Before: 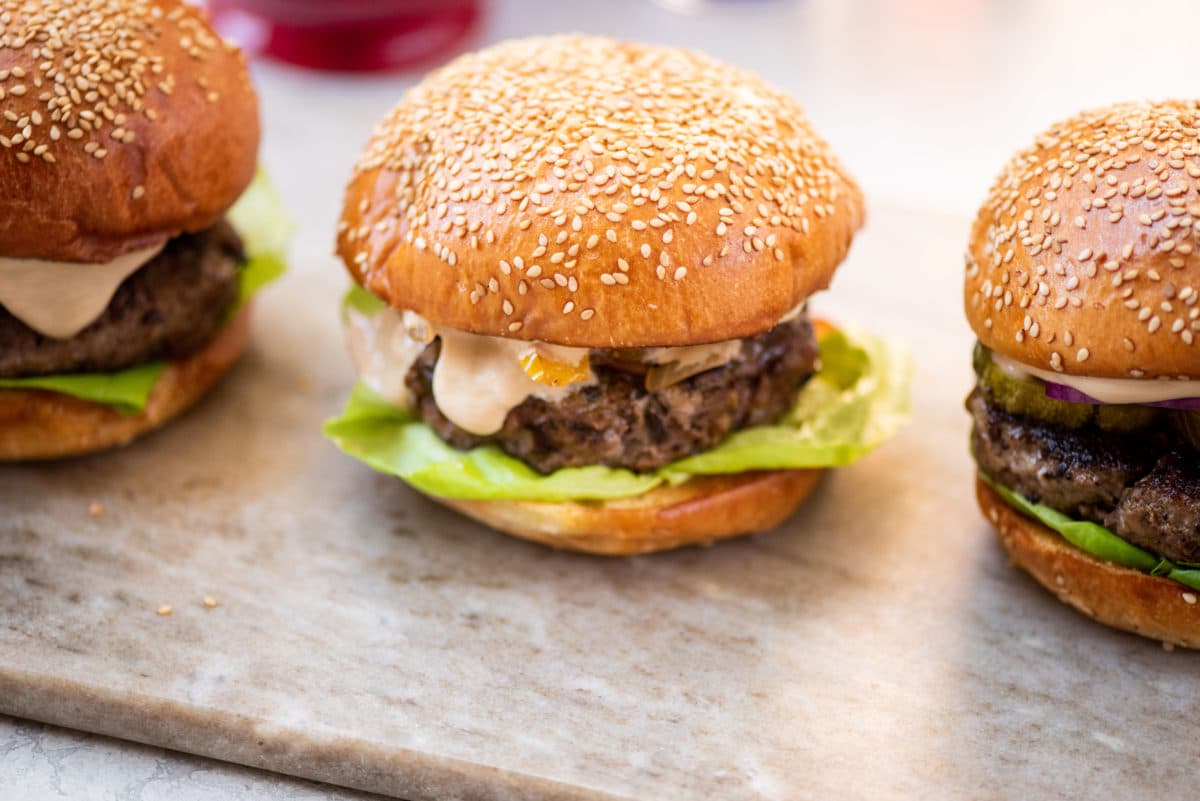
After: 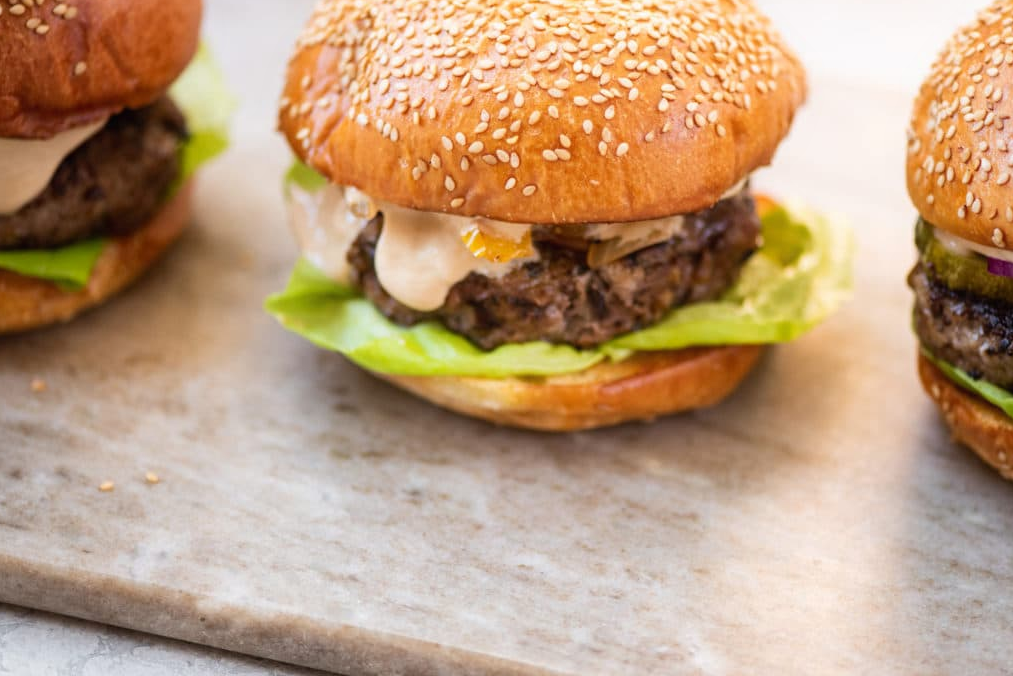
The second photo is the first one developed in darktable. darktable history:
crop and rotate: left 4.842%, top 15.51%, right 10.668%
contrast equalizer: y [[0.5, 0.5, 0.472, 0.5, 0.5, 0.5], [0.5 ×6], [0.5 ×6], [0 ×6], [0 ×6]]
